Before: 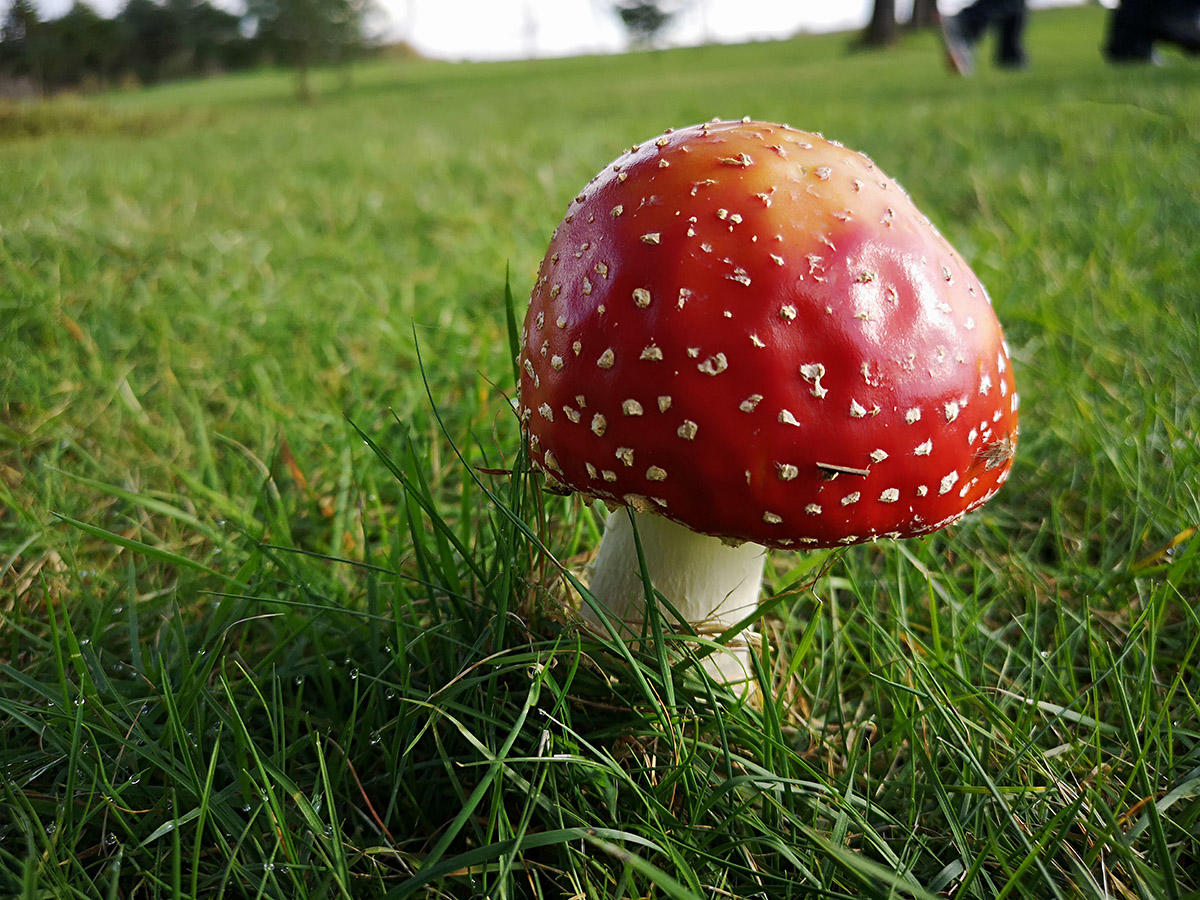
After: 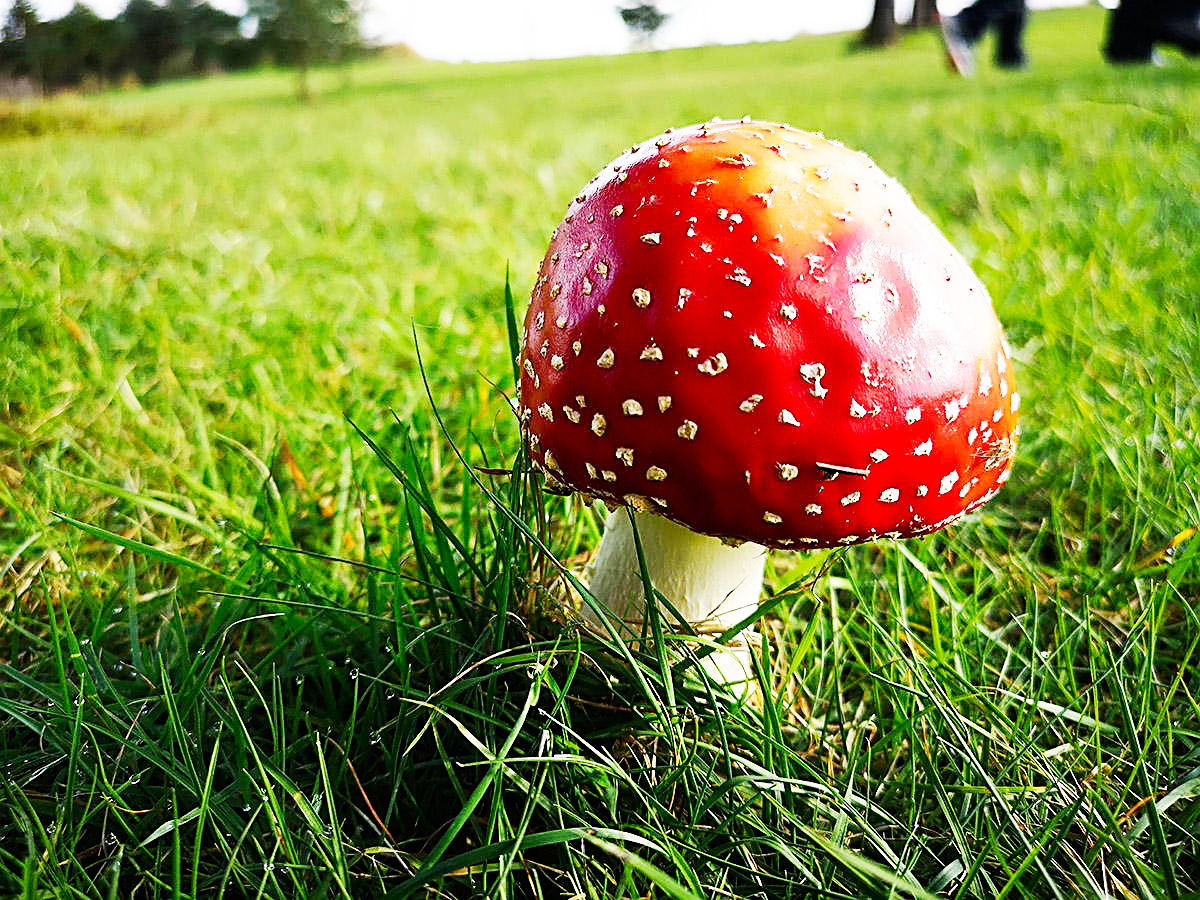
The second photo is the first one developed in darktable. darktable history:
sharpen: on, module defaults
tone equalizer: on, module defaults
base curve: curves: ch0 [(0, 0) (0.007, 0.004) (0.027, 0.03) (0.046, 0.07) (0.207, 0.54) (0.442, 0.872) (0.673, 0.972) (1, 1)], preserve colors none
